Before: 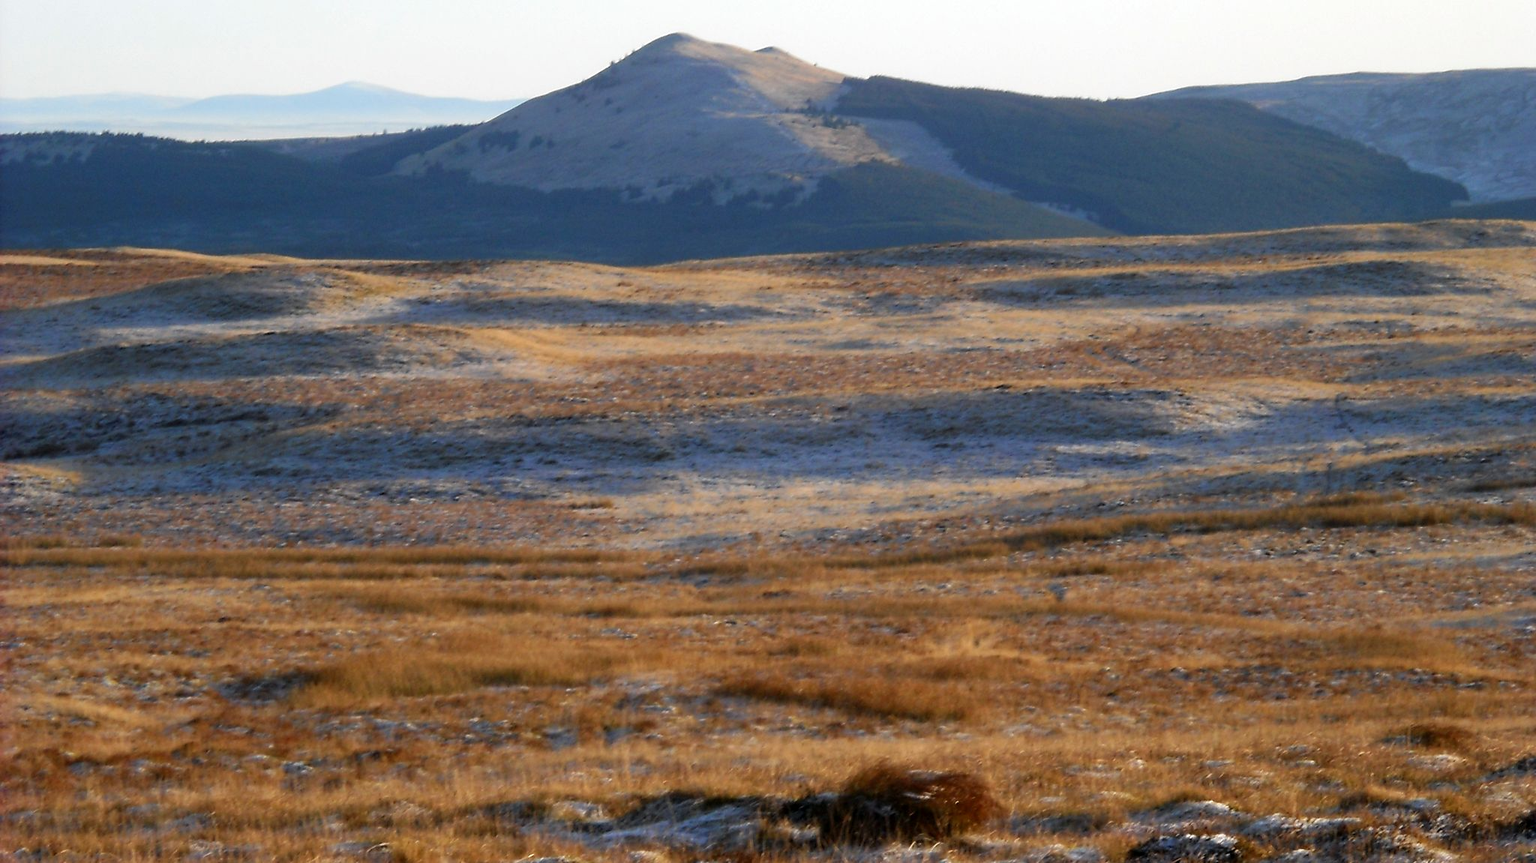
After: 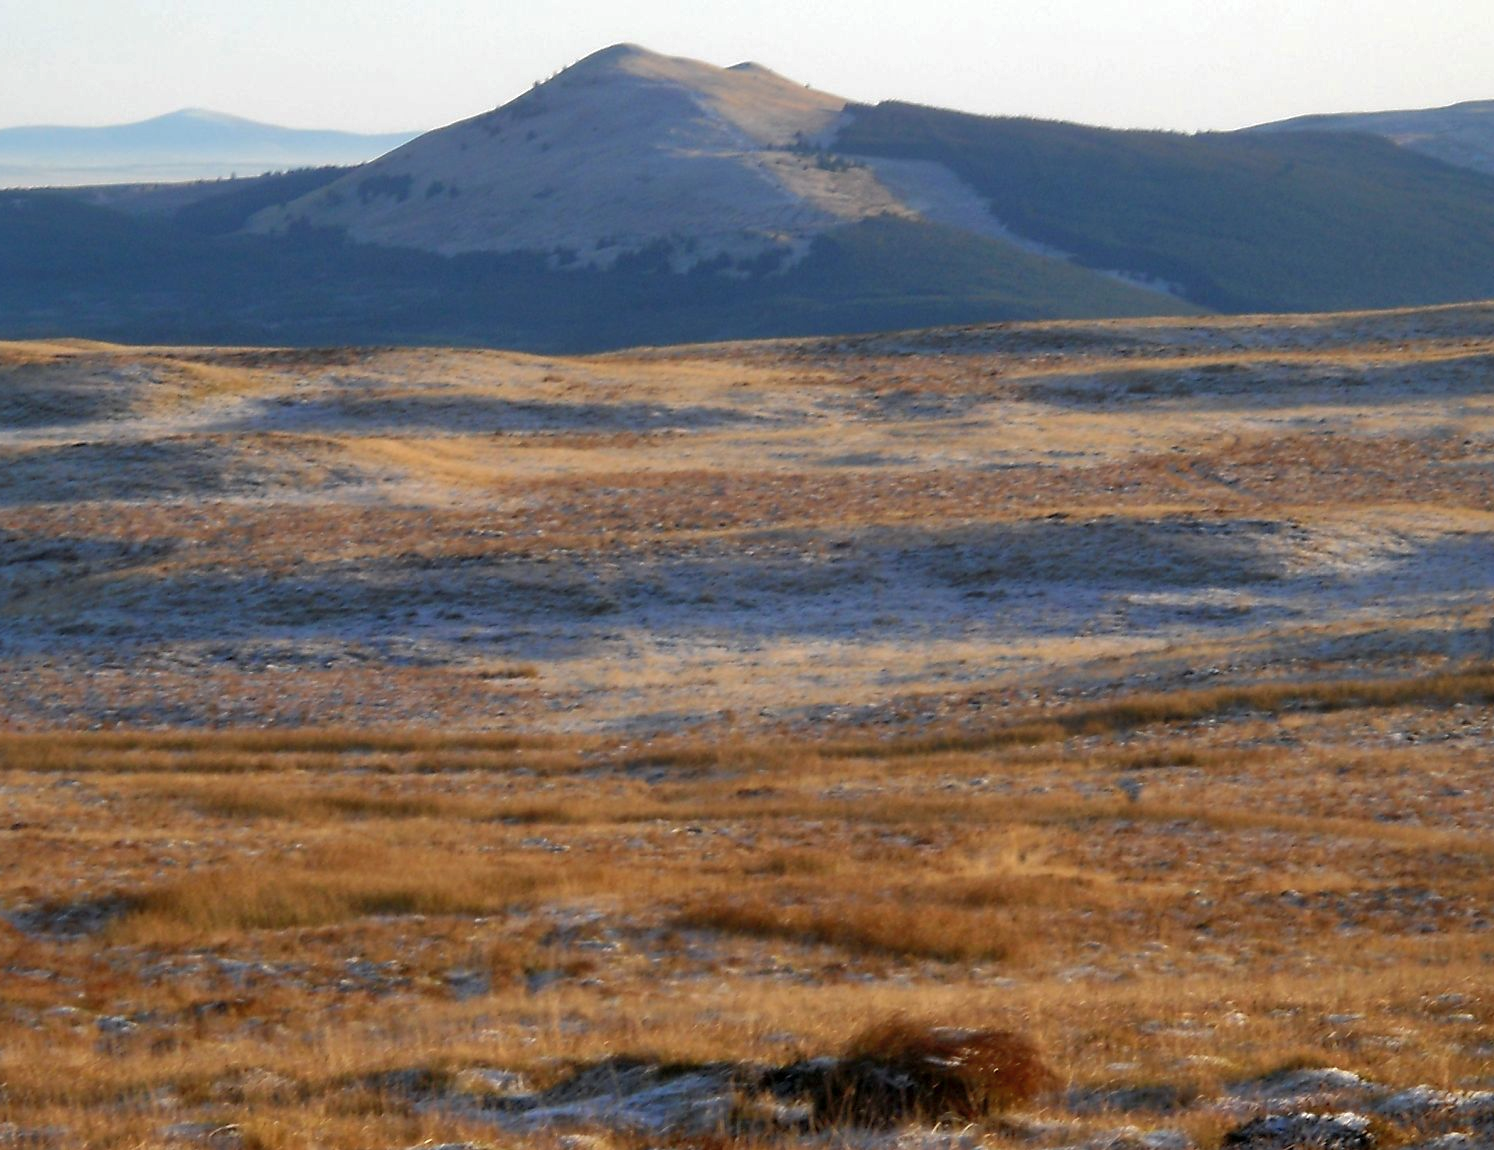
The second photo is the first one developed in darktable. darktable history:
crop: left 13.705%, right 13.328%
shadows and highlights: on, module defaults
